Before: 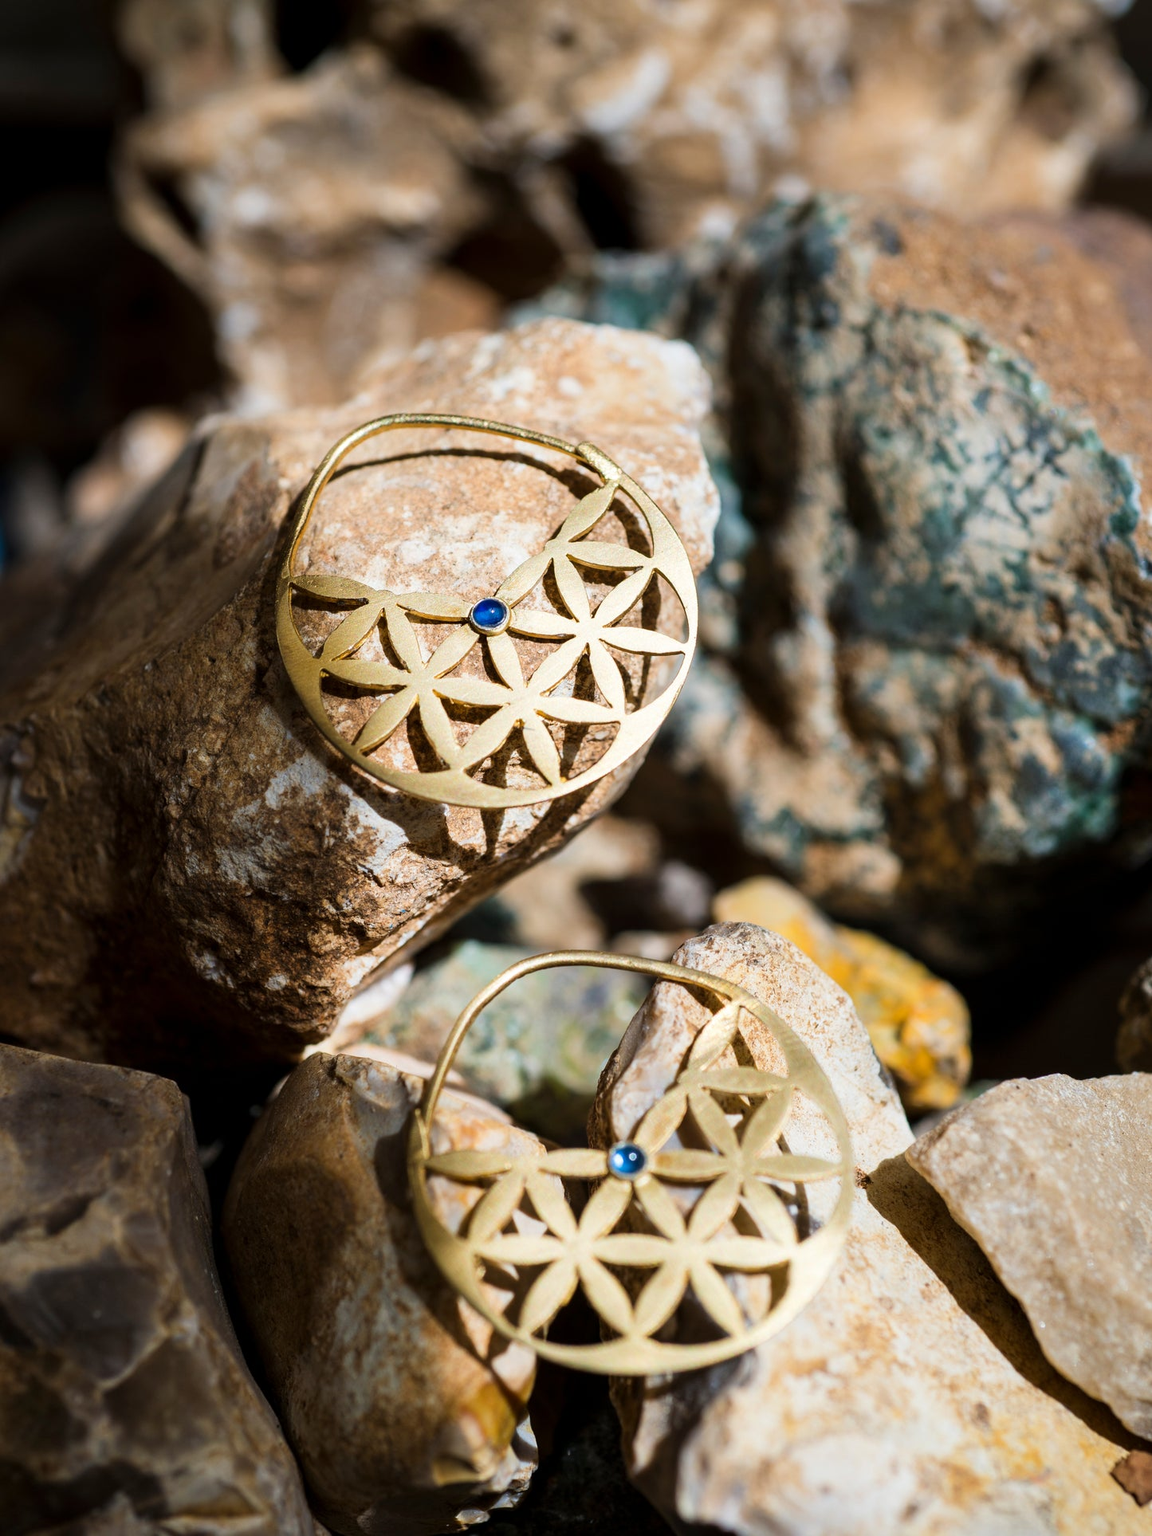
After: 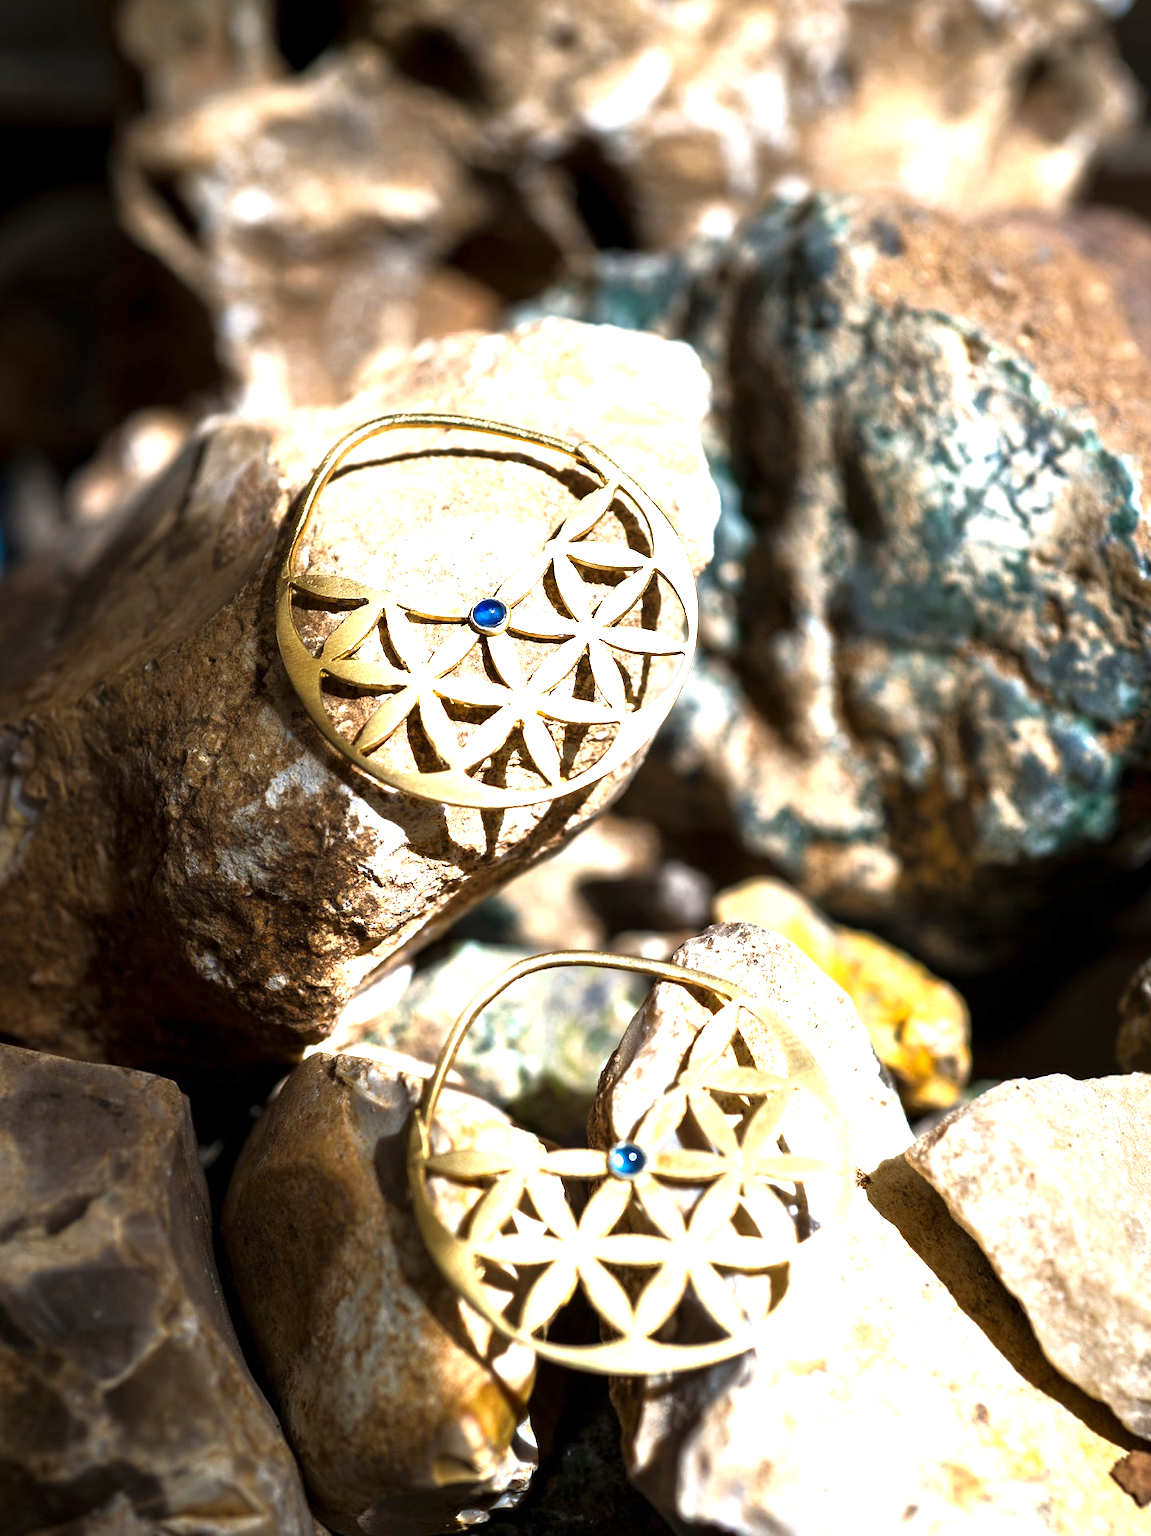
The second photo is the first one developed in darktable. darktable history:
tone equalizer: -8 EV 0.001 EV, -7 EV -0.001 EV, -6 EV 0.004 EV, -5 EV -0.034 EV, -4 EV -0.155 EV, -3 EV -0.179 EV, -2 EV 0.24 EV, -1 EV 0.711 EV, +0 EV 0.508 EV, edges refinement/feathering 500, mask exposure compensation -1.57 EV, preserve details no
exposure: exposure 0.6 EV, compensate highlight preservation false
